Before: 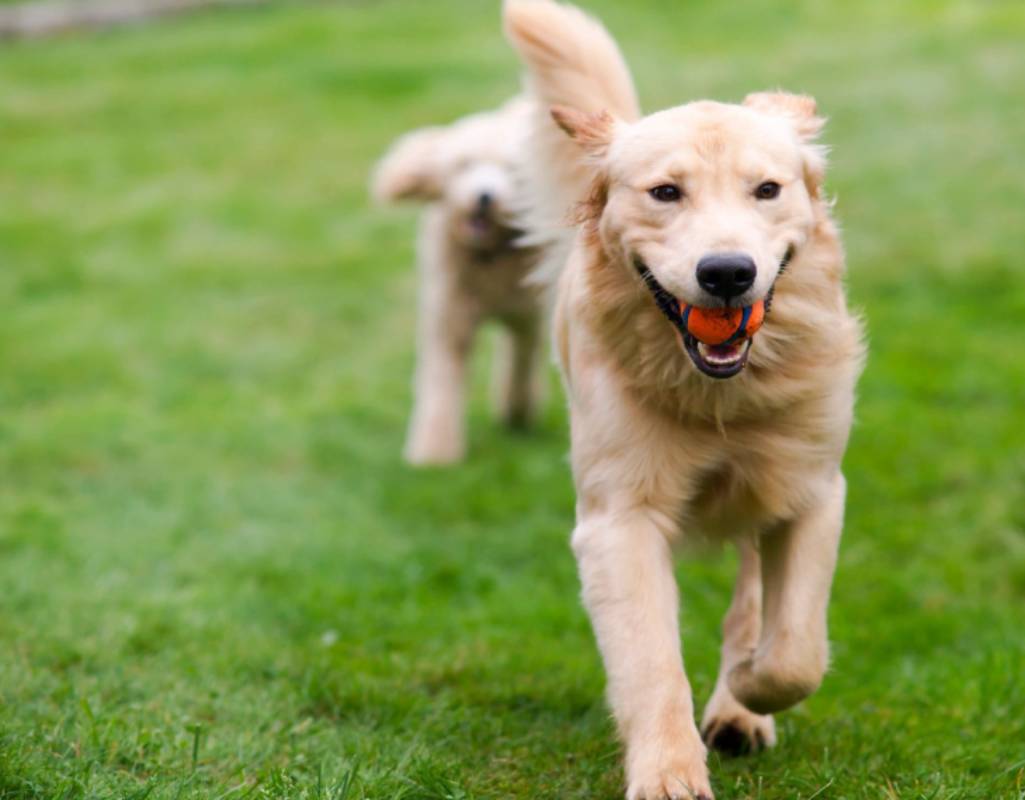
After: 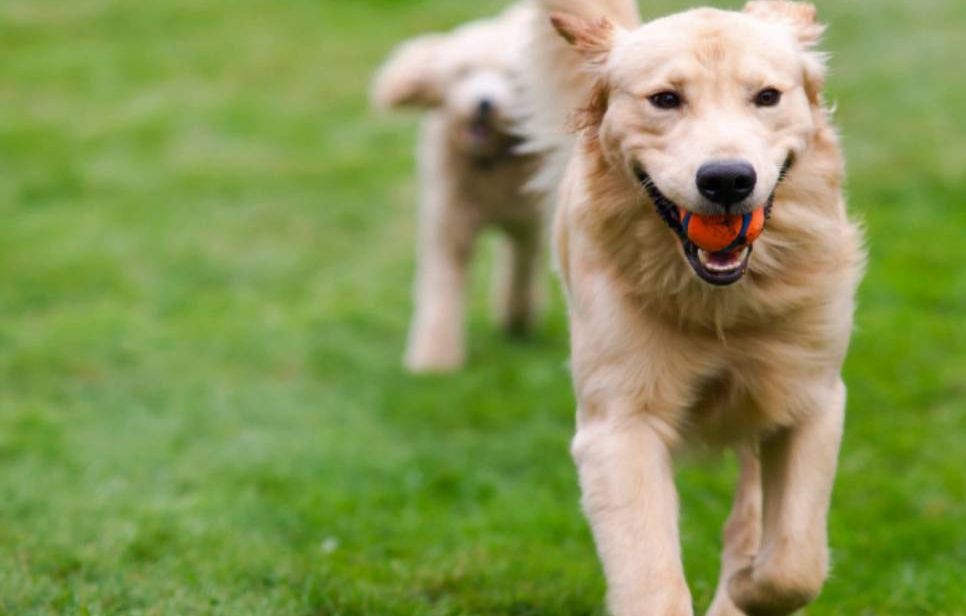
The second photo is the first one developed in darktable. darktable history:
shadows and highlights: shadows 60, soften with gaussian
crop and rotate: angle 0.03°, top 11.643%, right 5.651%, bottom 11.189%
